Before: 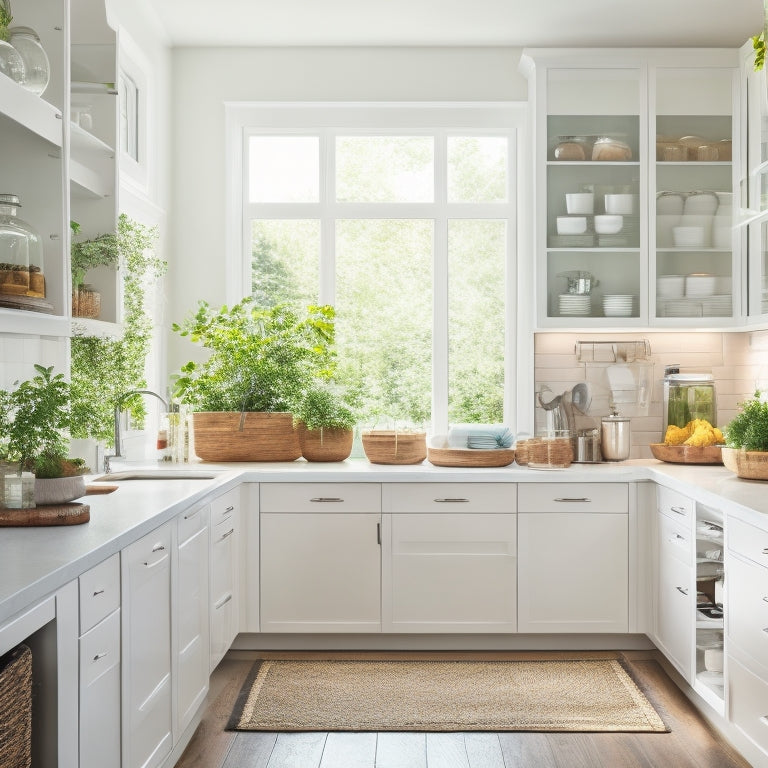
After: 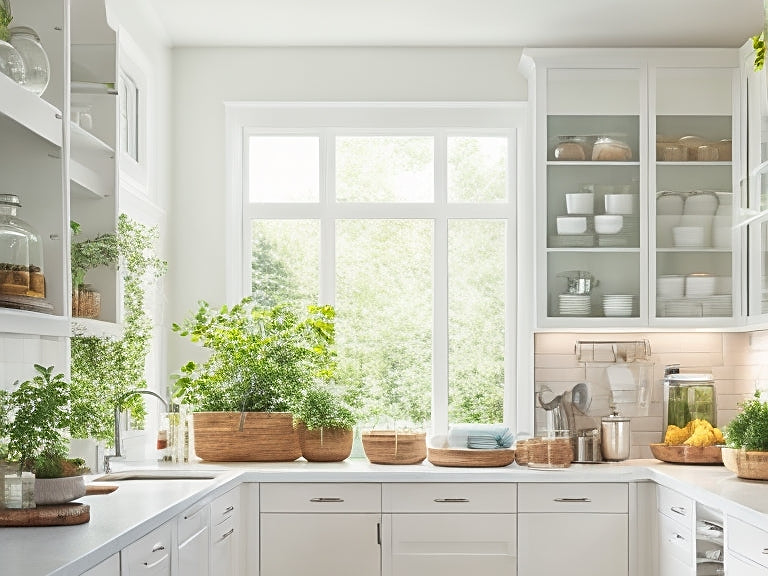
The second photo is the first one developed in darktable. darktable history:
crop: bottom 24.989%
sharpen: on, module defaults
